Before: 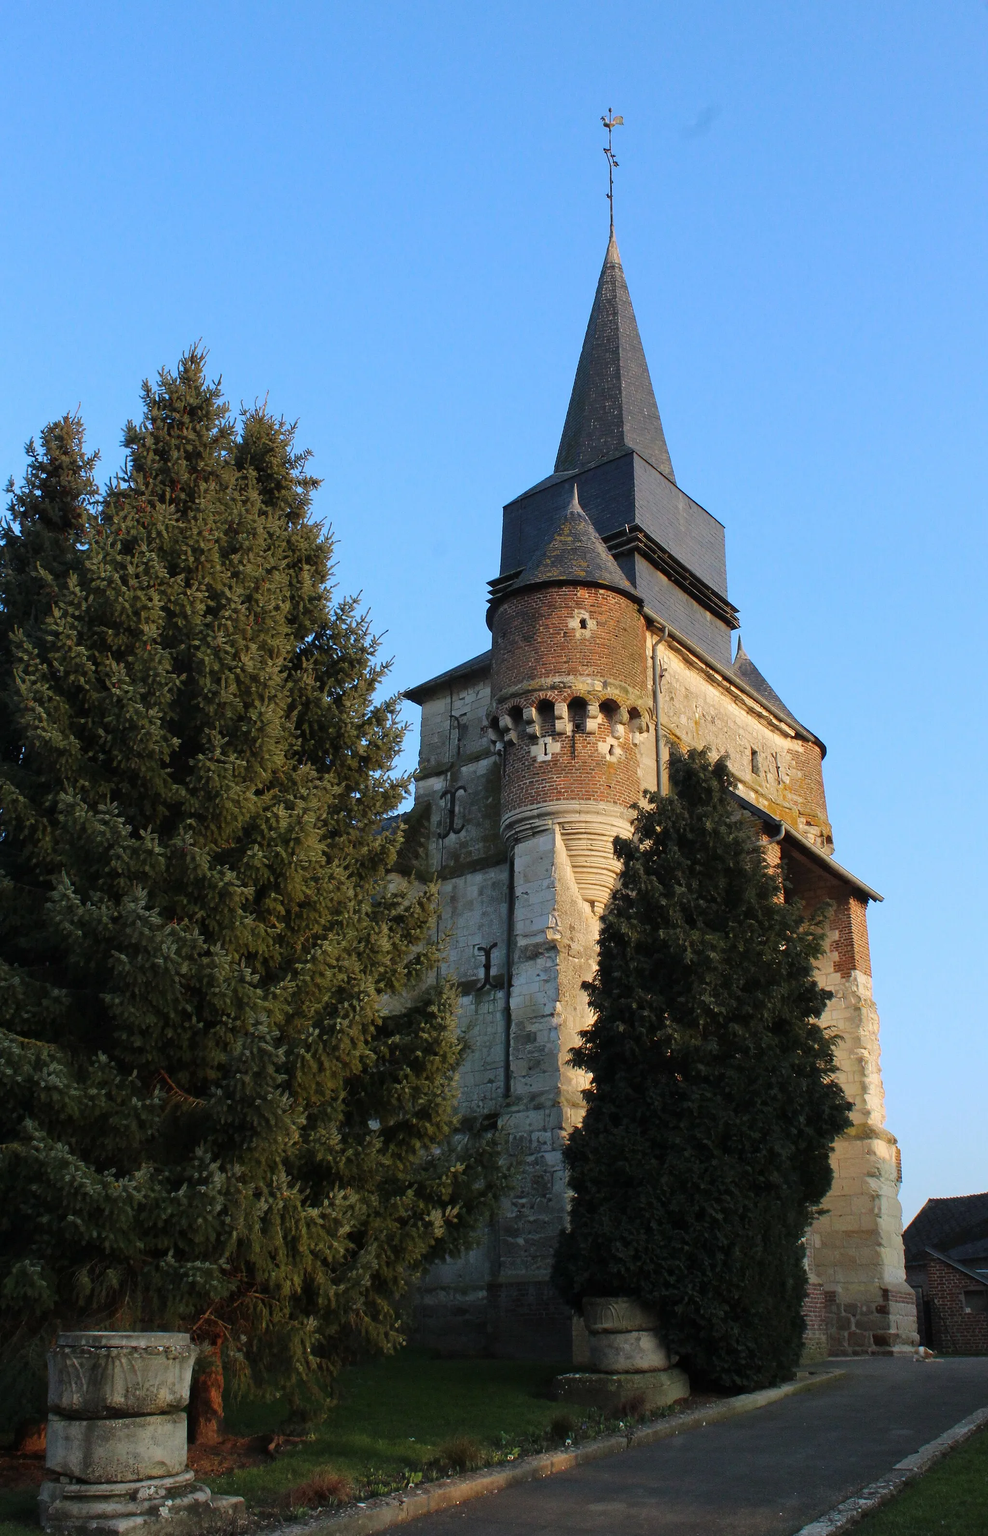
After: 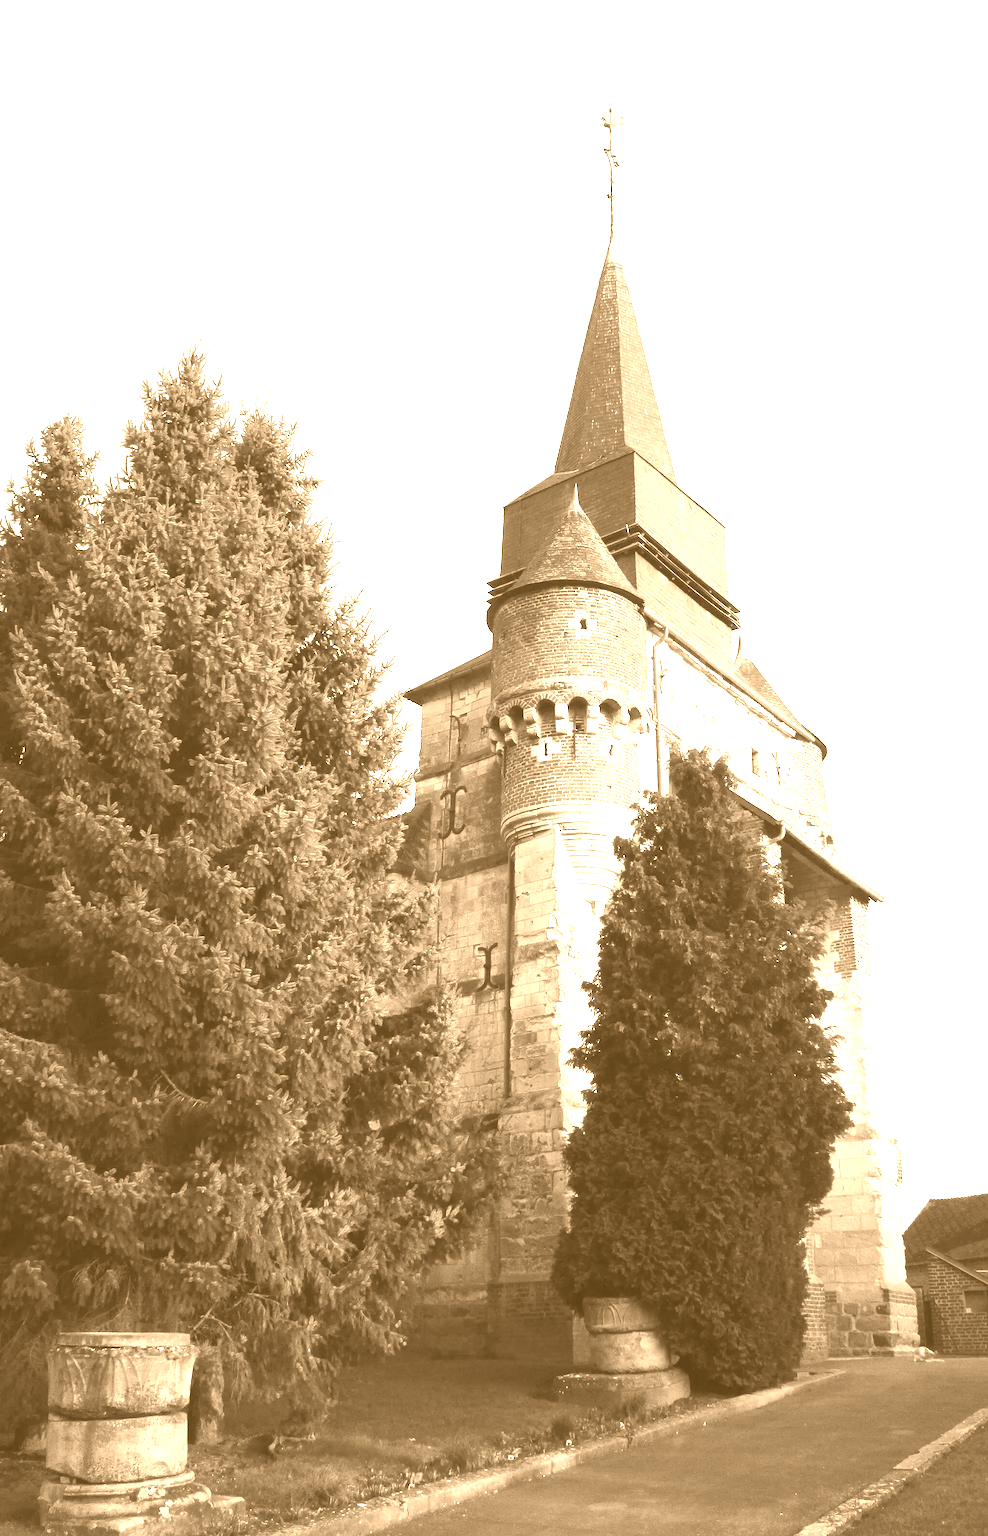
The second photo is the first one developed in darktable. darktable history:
color correction: highlights a* -5.3, highlights b* 9.8, shadows a* 9.8, shadows b* 24.26
colorize: hue 28.8°, source mix 100%
exposure: black level correction 0, exposure 1.3 EV, compensate exposure bias true, compensate highlight preservation false
